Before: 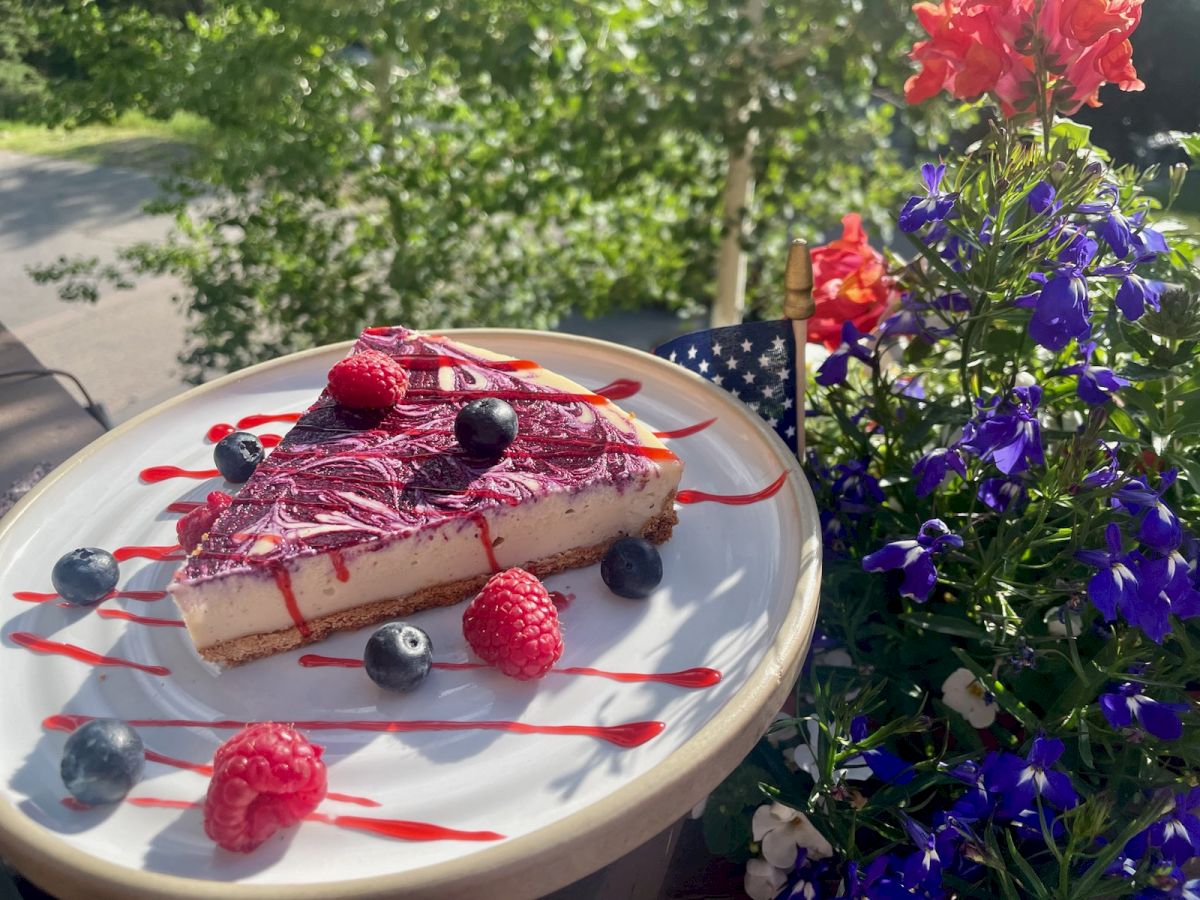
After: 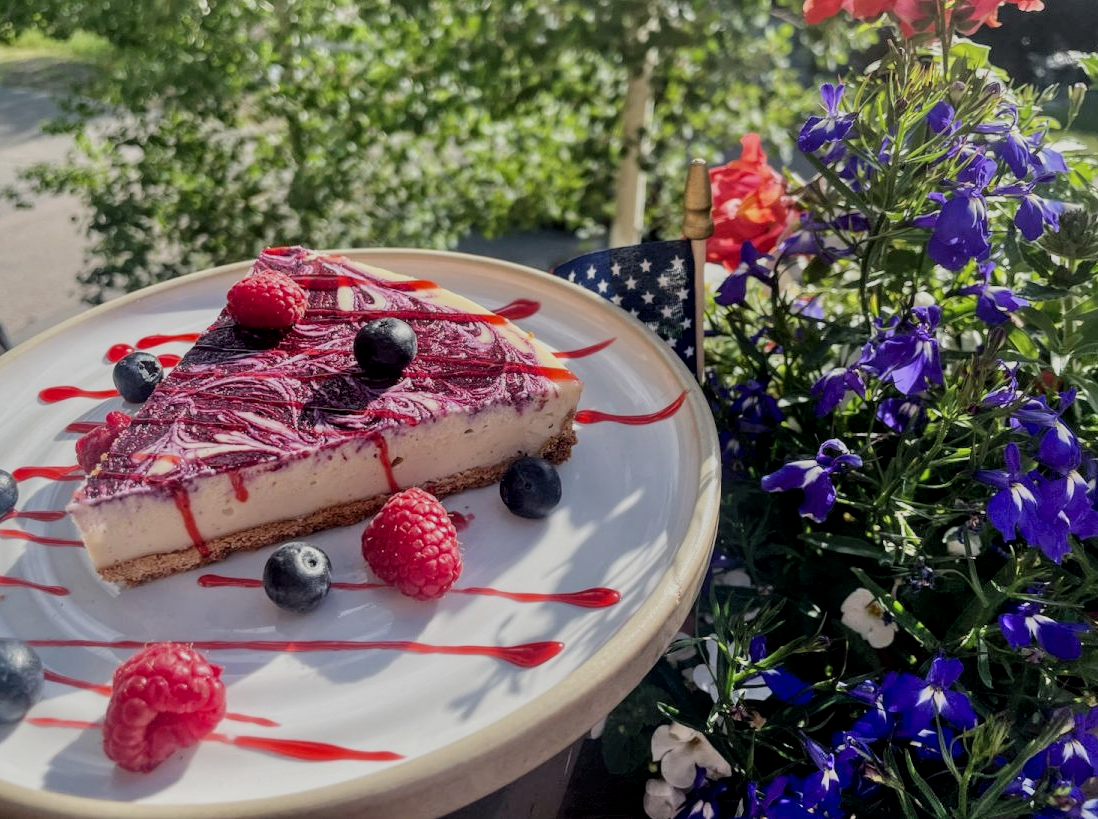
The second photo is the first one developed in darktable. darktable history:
shadows and highlights: radius 119.14, shadows 42.53, highlights -62.28, soften with gaussian
crop and rotate: left 8.49%, top 8.997%
filmic rgb: black relative exposure -7.65 EV, white relative exposure 4.56 EV, hardness 3.61
local contrast: on, module defaults
